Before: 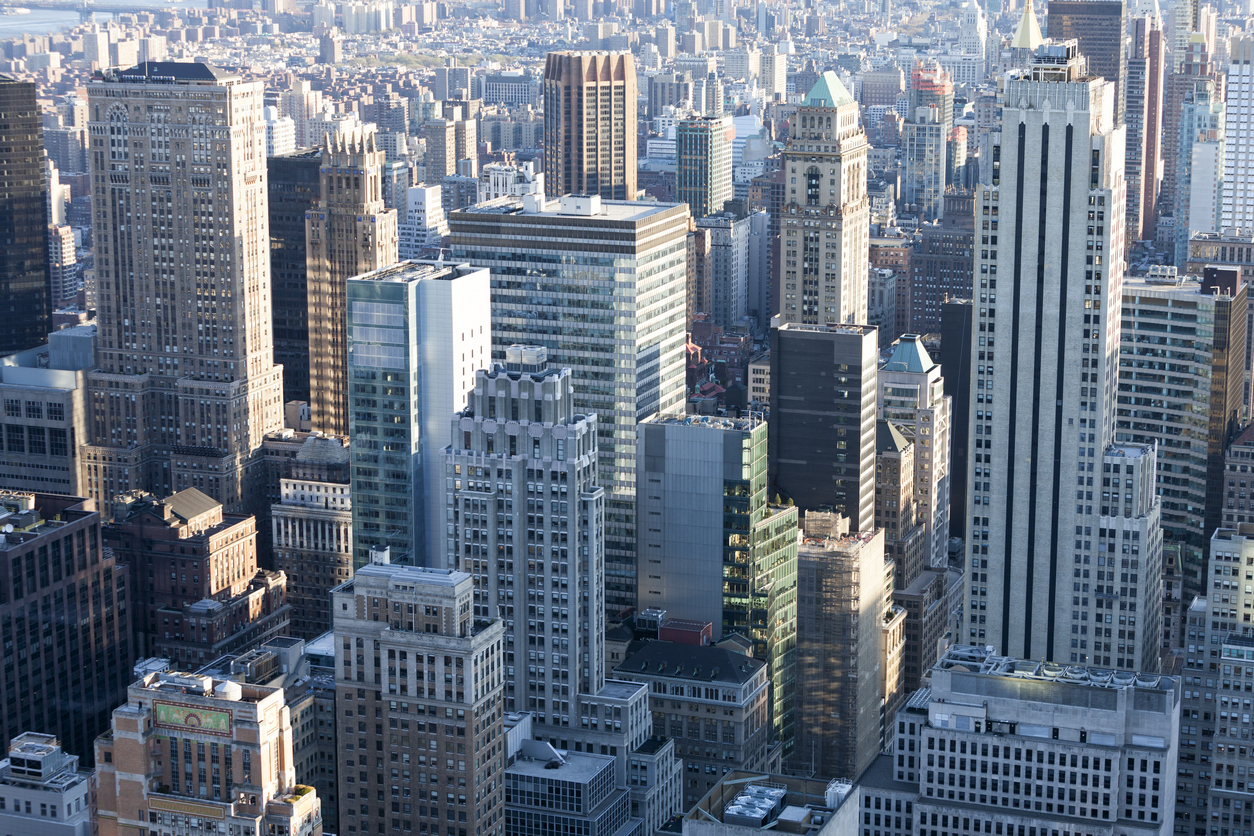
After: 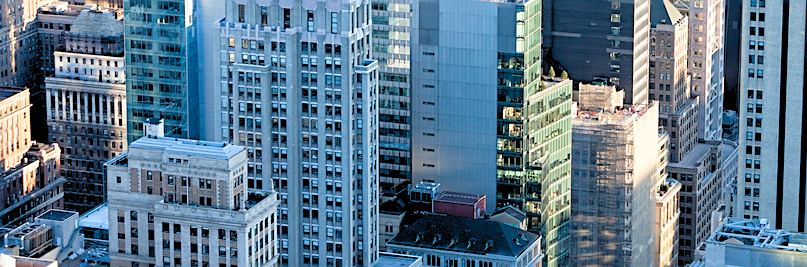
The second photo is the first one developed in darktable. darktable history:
crop: left 18.091%, top 51.13%, right 17.525%, bottom 16.85%
levels: levels [0.093, 0.434, 0.988]
sharpen: on, module defaults
